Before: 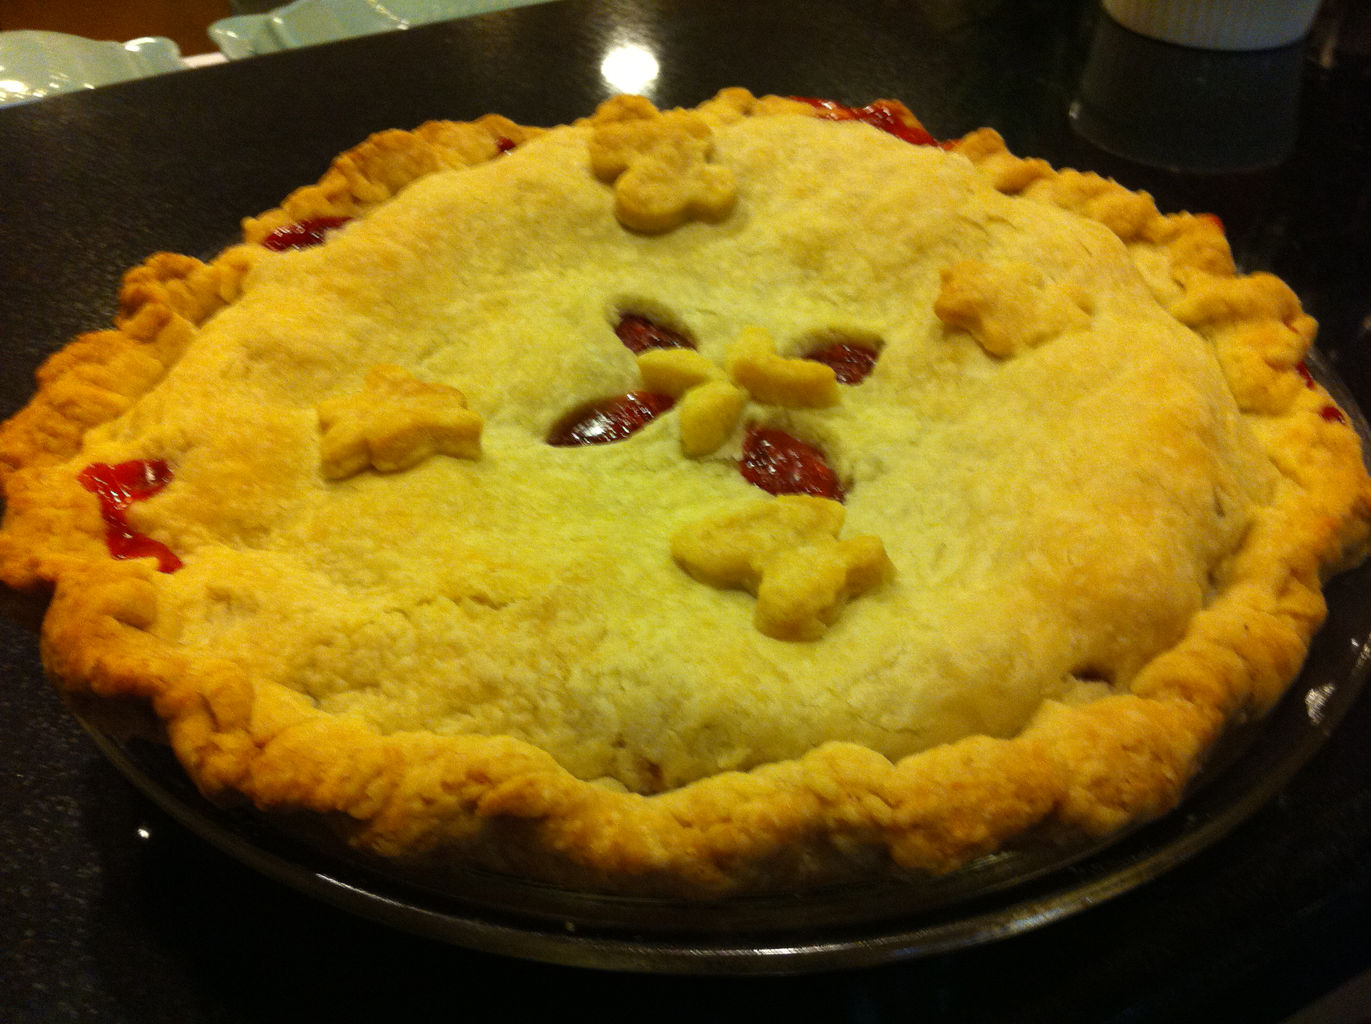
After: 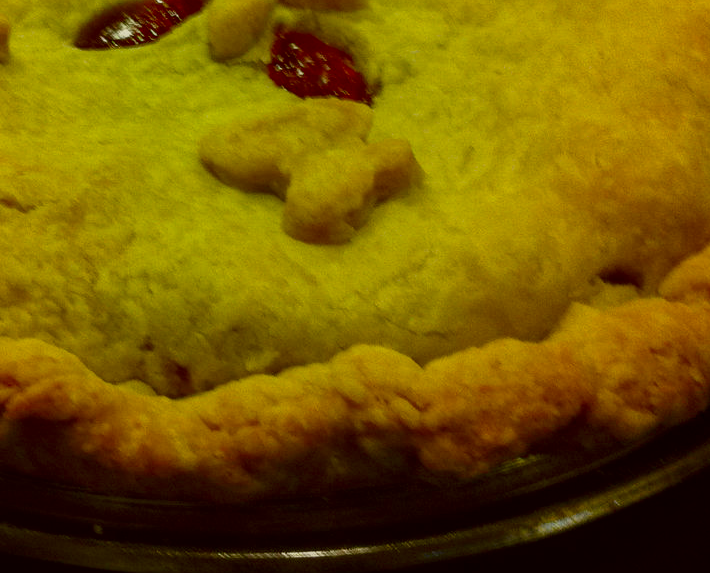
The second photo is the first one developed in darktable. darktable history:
contrast brightness saturation: contrast 0.07, brightness -0.14, saturation 0.11
color correction: highlights a* -1.43, highlights b* 10.12, shadows a* 0.395, shadows b* 19.35
tone equalizer: -8 EV 0.25 EV, -7 EV 0.417 EV, -6 EV 0.417 EV, -5 EV 0.25 EV, -3 EV -0.25 EV, -2 EV -0.417 EV, -1 EV -0.417 EV, +0 EV -0.25 EV, edges refinement/feathering 500, mask exposure compensation -1.57 EV, preserve details guided filter
local contrast: on, module defaults
crop: left 34.479%, top 38.822%, right 13.718%, bottom 5.172%
